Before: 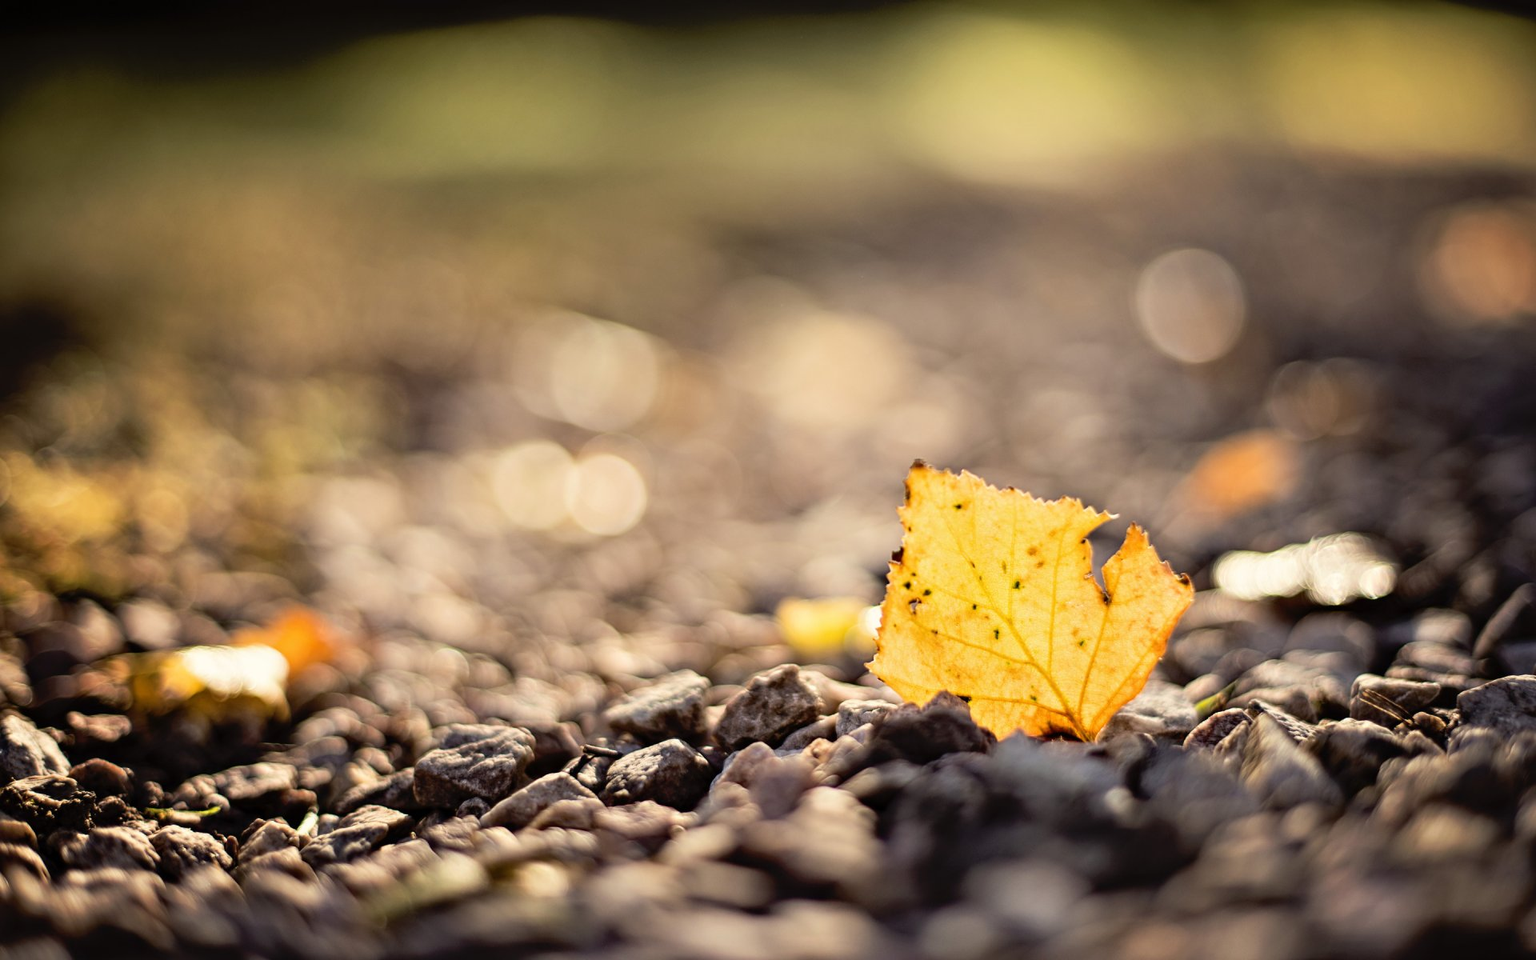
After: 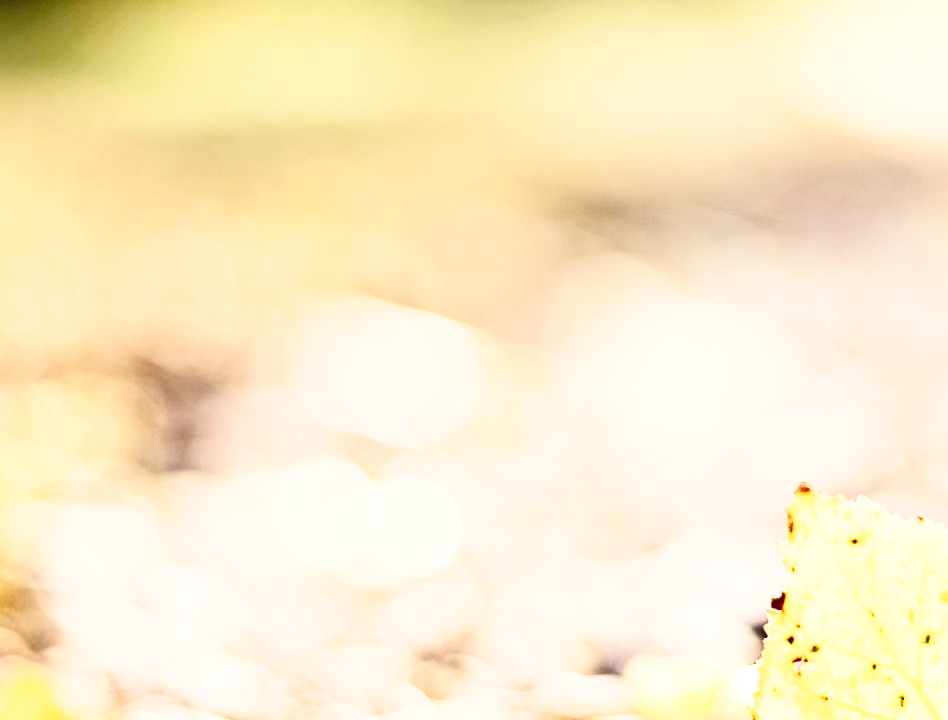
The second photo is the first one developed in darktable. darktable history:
exposure: black level correction 0, exposure 0.5 EV, compensate exposure bias true, compensate highlight preservation false
tone curve: curves: ch0 [(0, 0) (0.003, 0.003) (0.011, 0.012) (0.025, 0.027) (0.044, 0.048) (0.069, 0.074) (0.1, 0.117) (0.136, 0.177) (0.177, 0.246) (0.224, 0.324) (0.277, 0.422) (0.335, 0.531) (0.399, 0.633) (0.468, 0.733) (0.543, 0.824) (0.623, 0.895) (0.709, 0.938) (0.801, 0.961) (0.898, 0.98) (1, 1)], preserve colors none
shadows and highlights: shadows -0.125, highlights 39.47
crop: left 17.945%, top 7.7%, right 32.637%, bottom 32.242%
